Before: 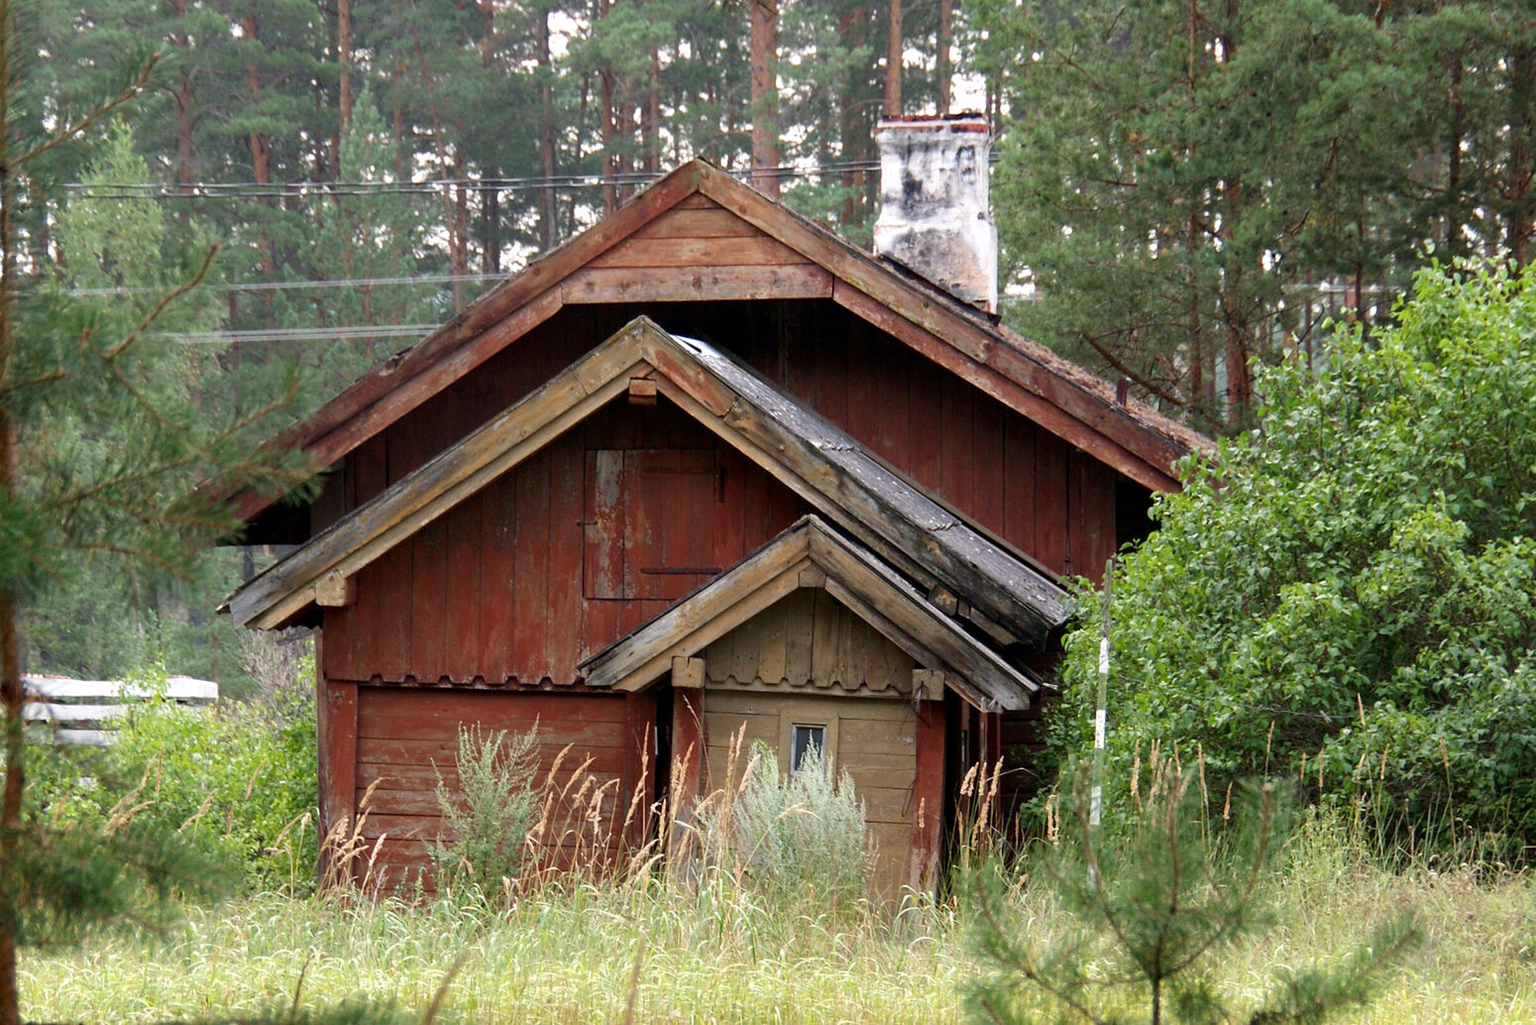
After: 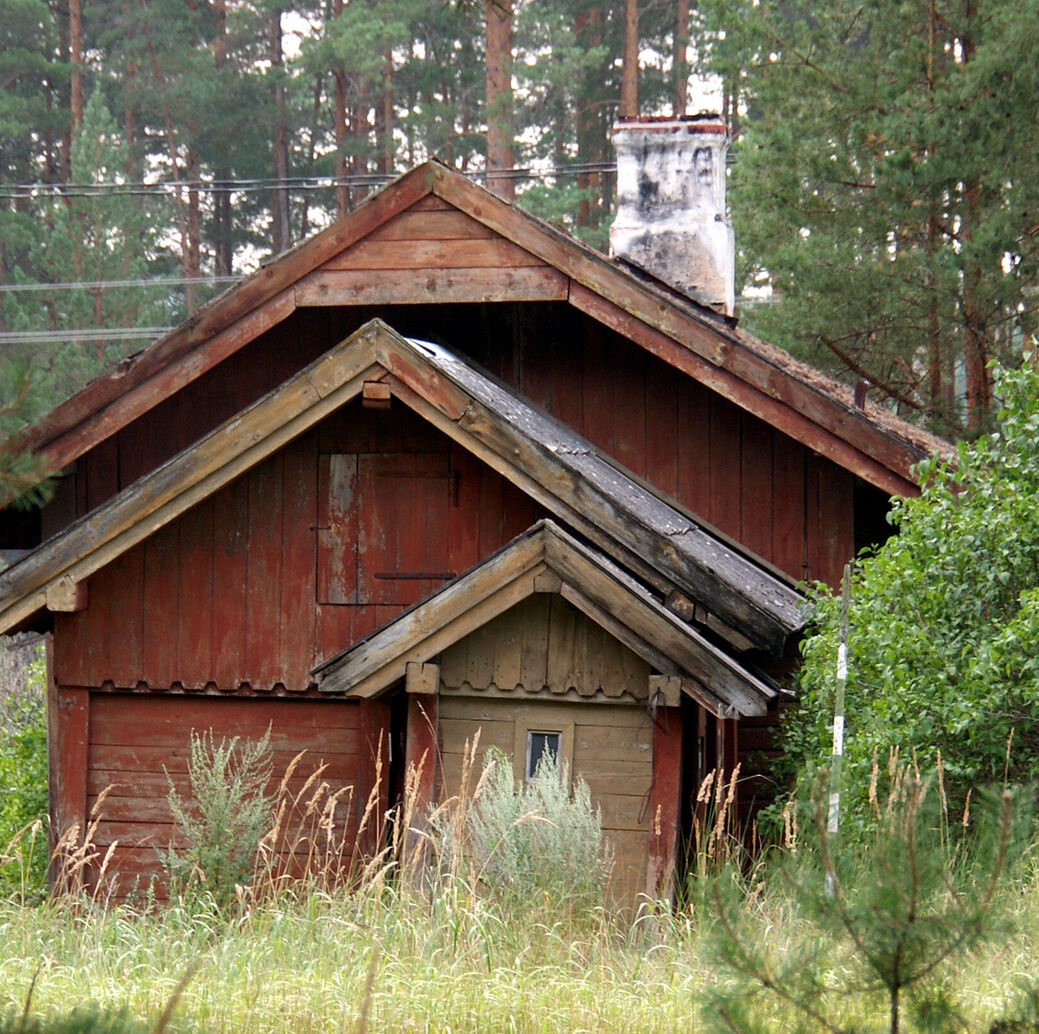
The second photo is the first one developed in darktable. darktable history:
crop and rotate: left 17.592%, right 15.338%
